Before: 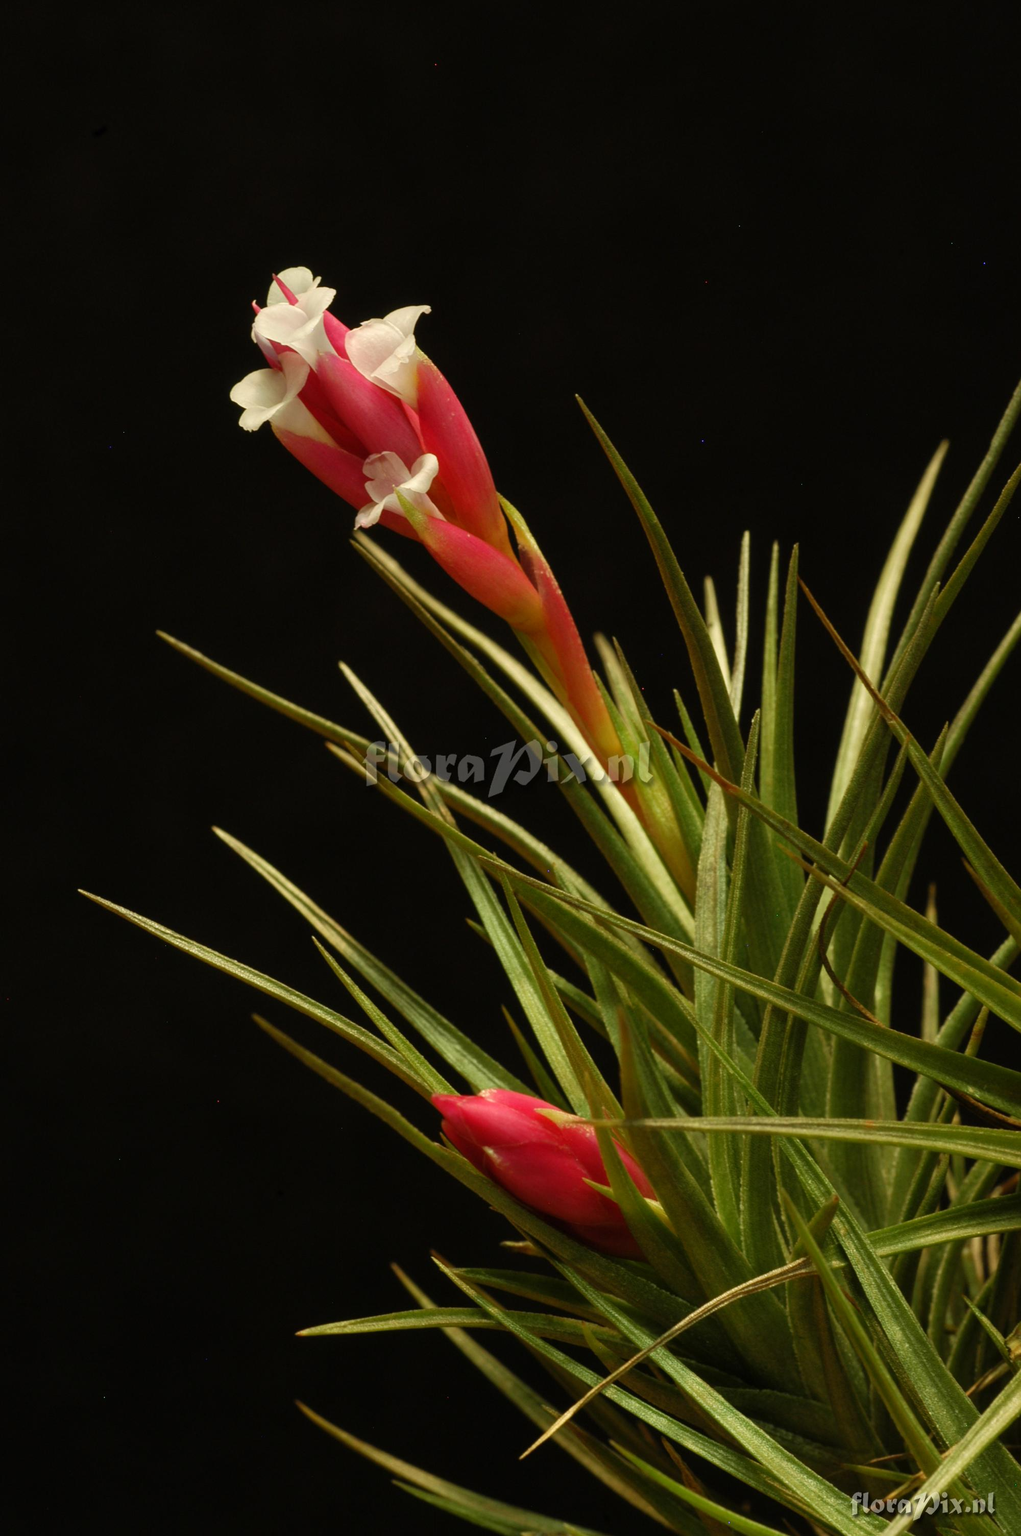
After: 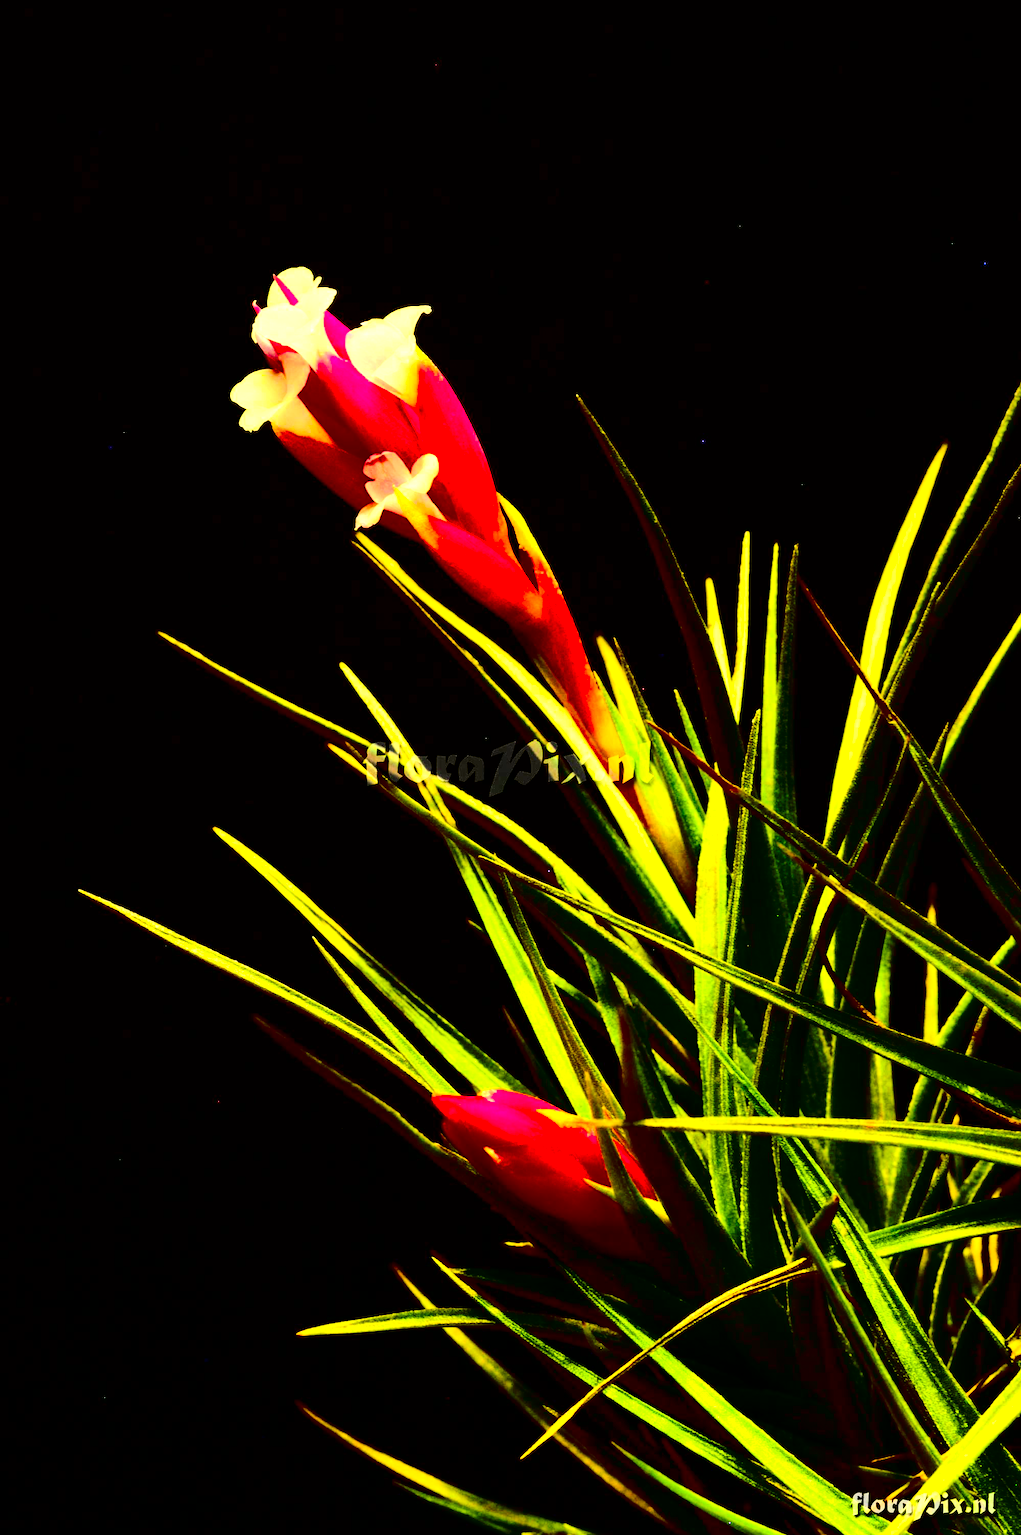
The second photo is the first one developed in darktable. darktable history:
tone equalizer: -8 EV -0.748 EV, -7 EV -0.701 EV, -6 EV -0.64 EV, -5 EV -0.419 EV, -3 EV 0.401 EV, -2 EV 0.6 EV, -1 EV 0.68 EV, +0 EV 0.771 EV, mask exposure compensation -0.506 EV
exposure: black level correction 0, exposure 1.031 EV, compensate highlight preservation false
contrast brightness saturation: contrast 0.763, brightness -0.994, saturation 0.987
